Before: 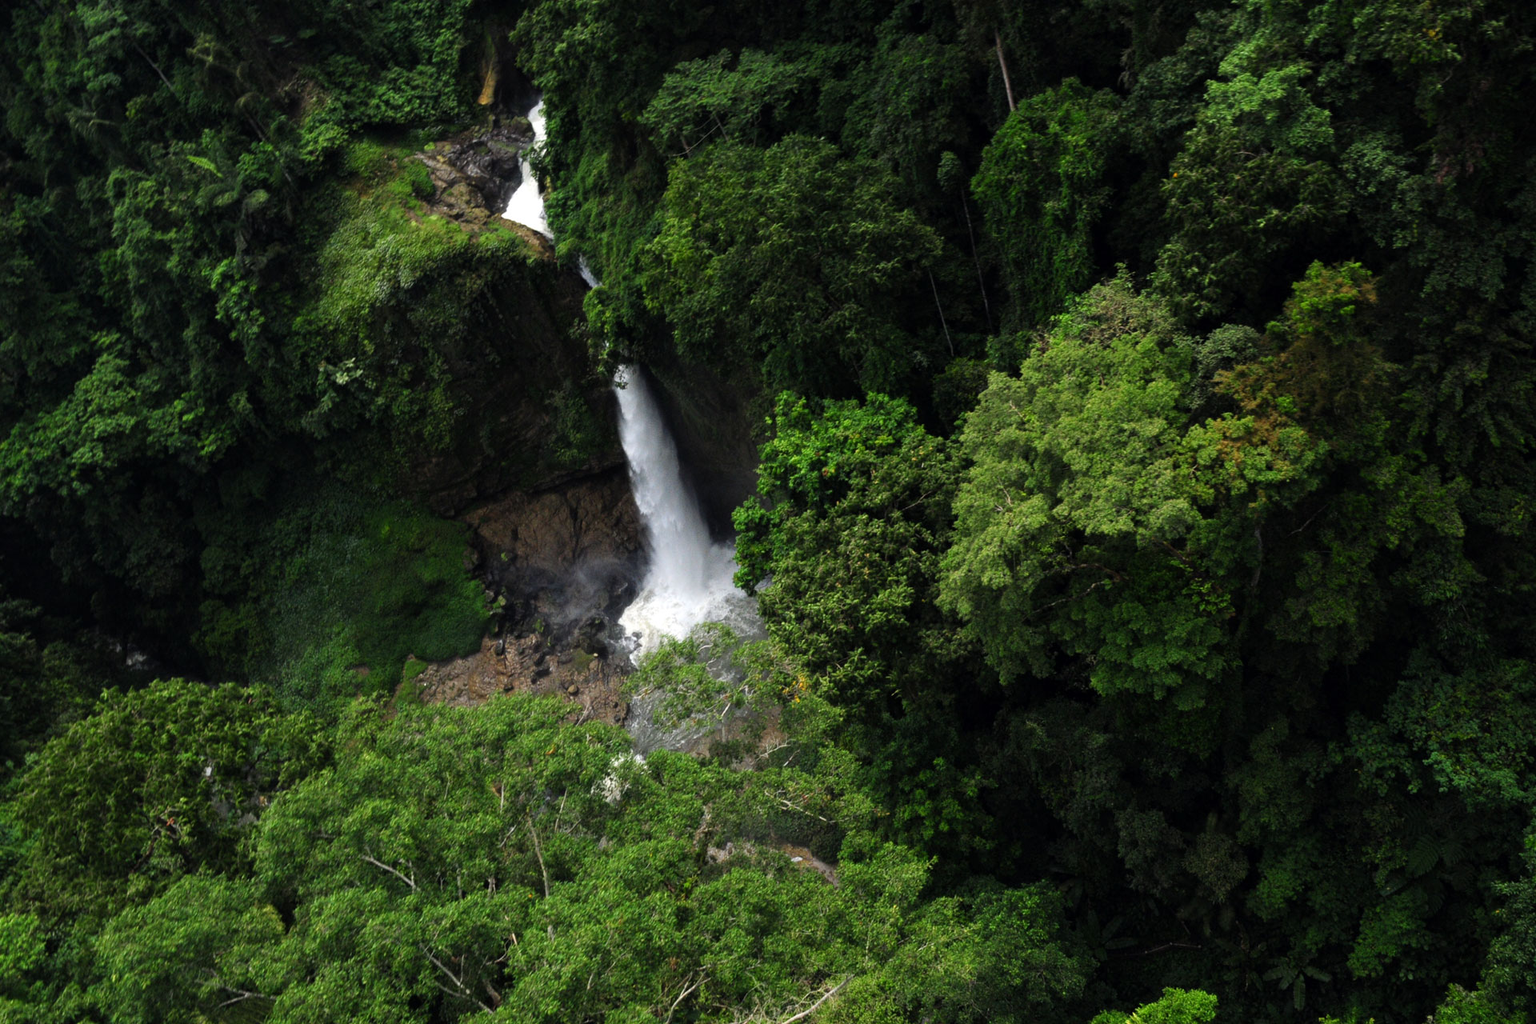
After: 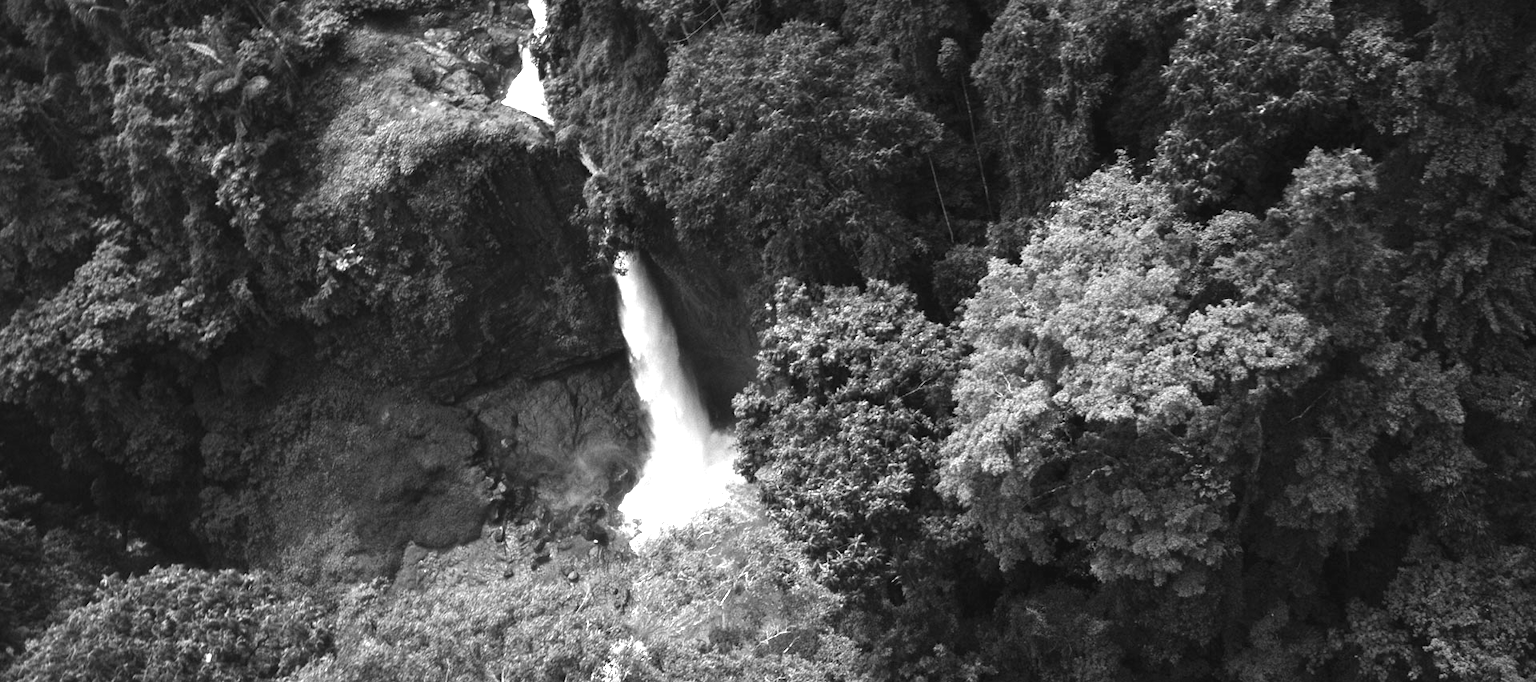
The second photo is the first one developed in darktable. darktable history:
exposure: black level correction -0.002, exposure 1.35 EV, compensate highlight preservation false
color correction: highlights a* 3.22, highlights b* 1.93, saturation 1.19
monochrome: on, module defaults
crop: top 11.166%, bottom 22.168%
